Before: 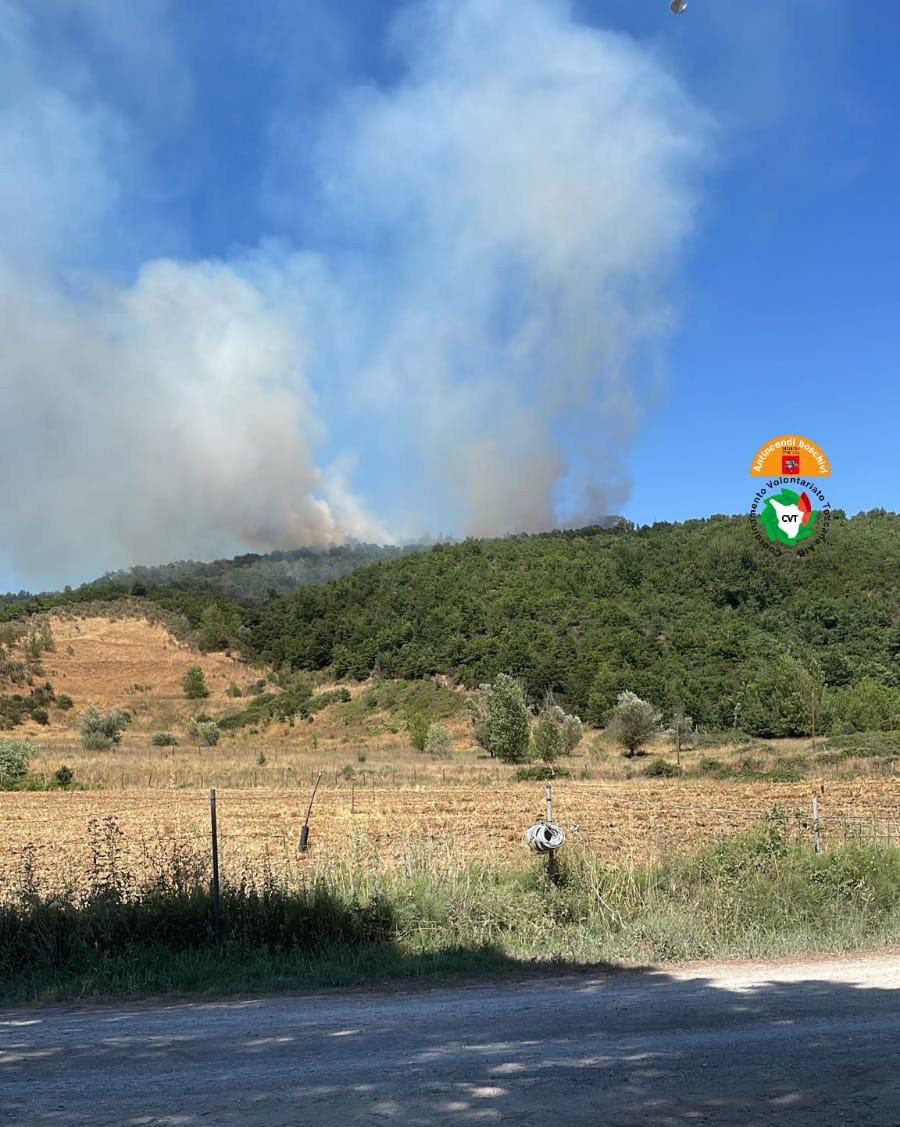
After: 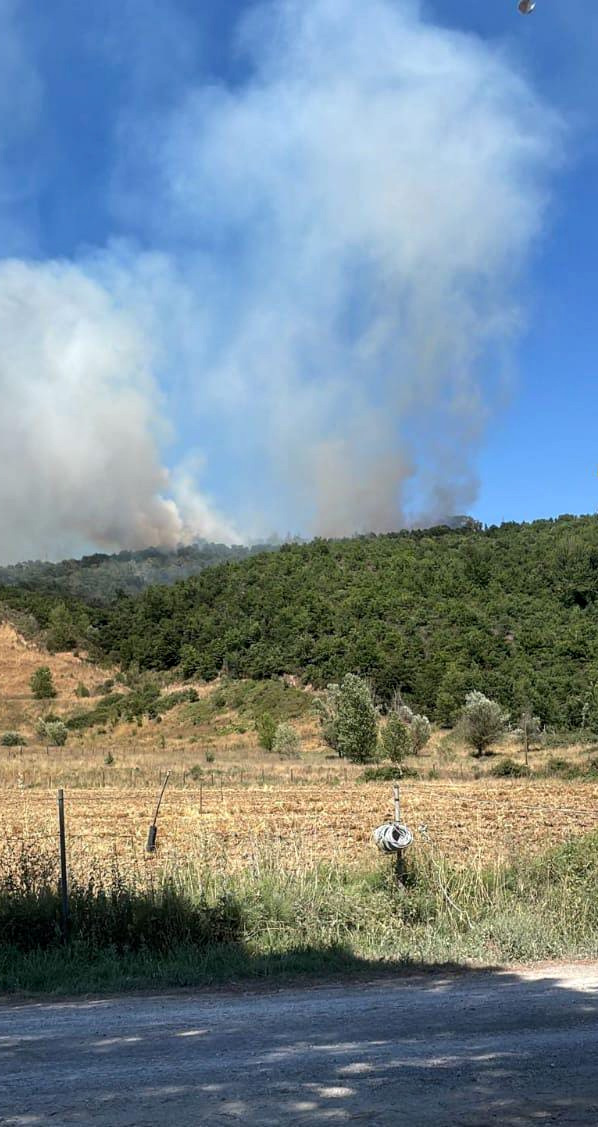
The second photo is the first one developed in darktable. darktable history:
crop: left 16.899%, right 16.556%
local contrast: on, module defaults
